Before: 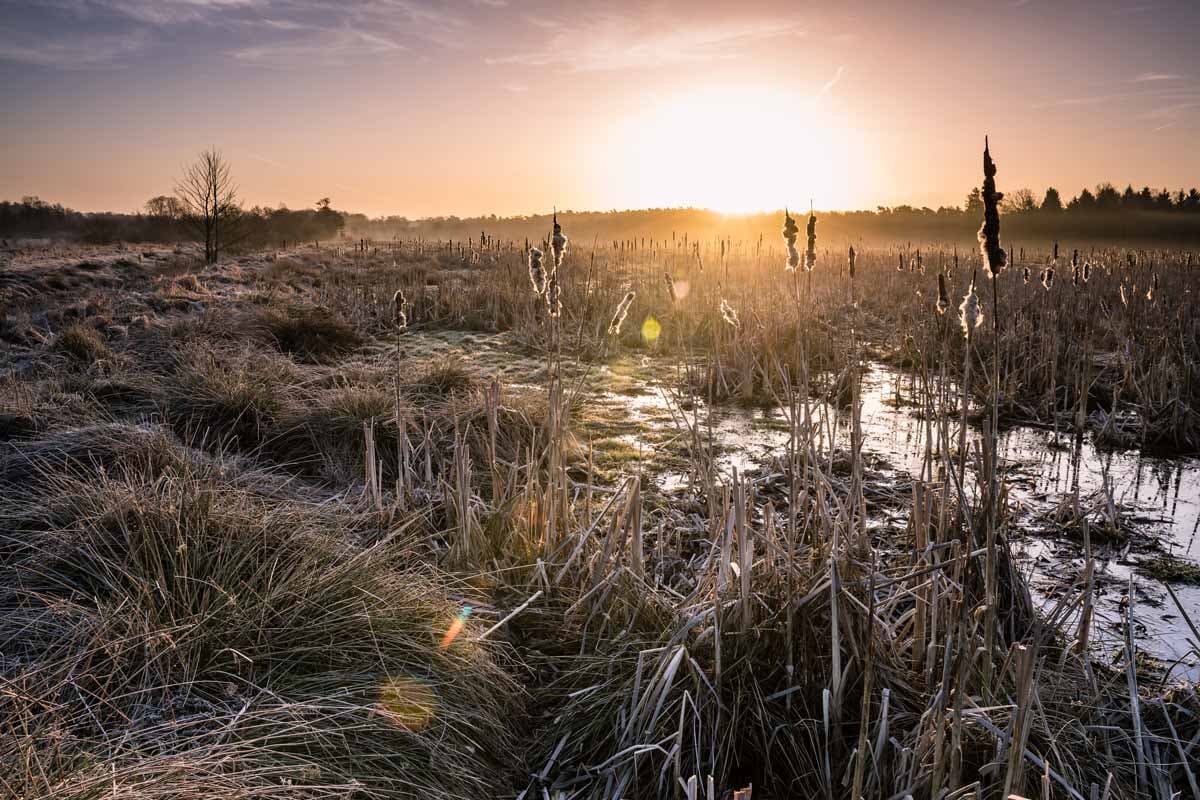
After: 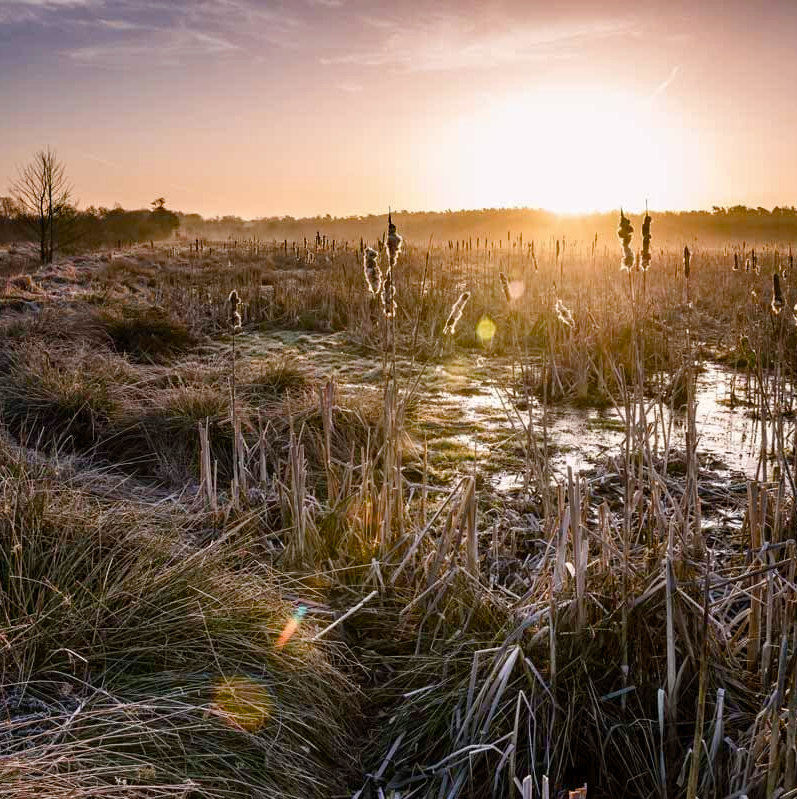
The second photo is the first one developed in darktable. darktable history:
crop and rotate: left 13.771%, right 19.754%
color balance rgb: shadows lift › luminance -10.163%, shadows lift › chroma 0.944%, shadows lift › hue 112.47°, perceptual saturation grading › global saturation 13.579%, perceptual saturation grading › highlights -30.745%, perceptual saturation grading › shadows 51.406%, global vibrance 14.344%
